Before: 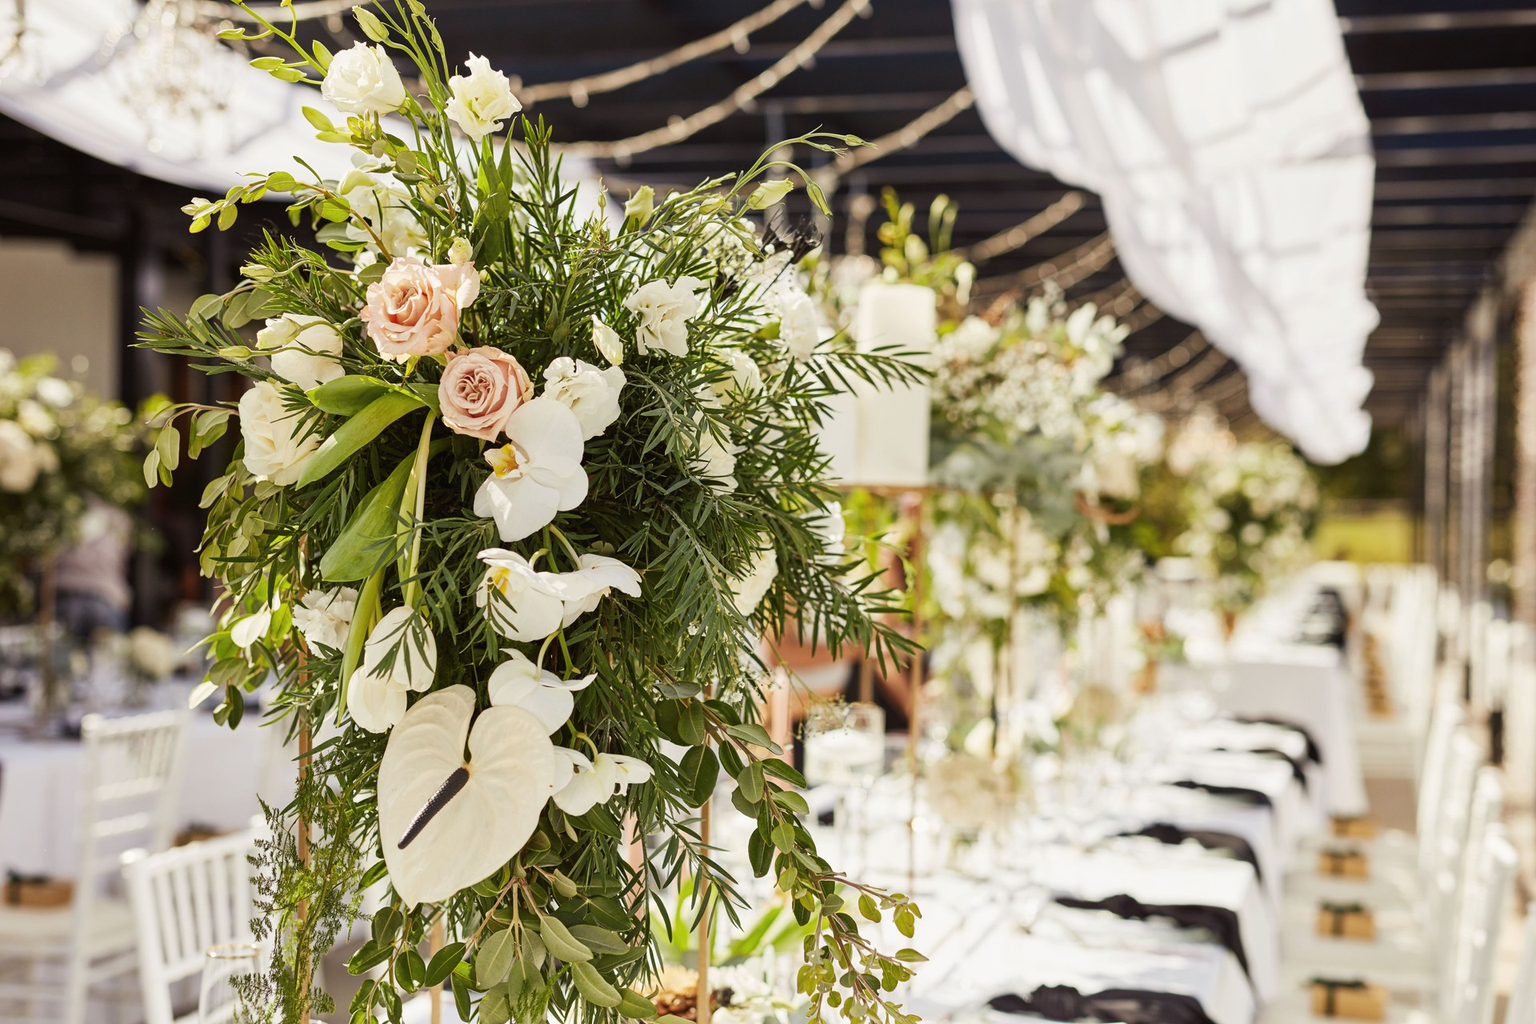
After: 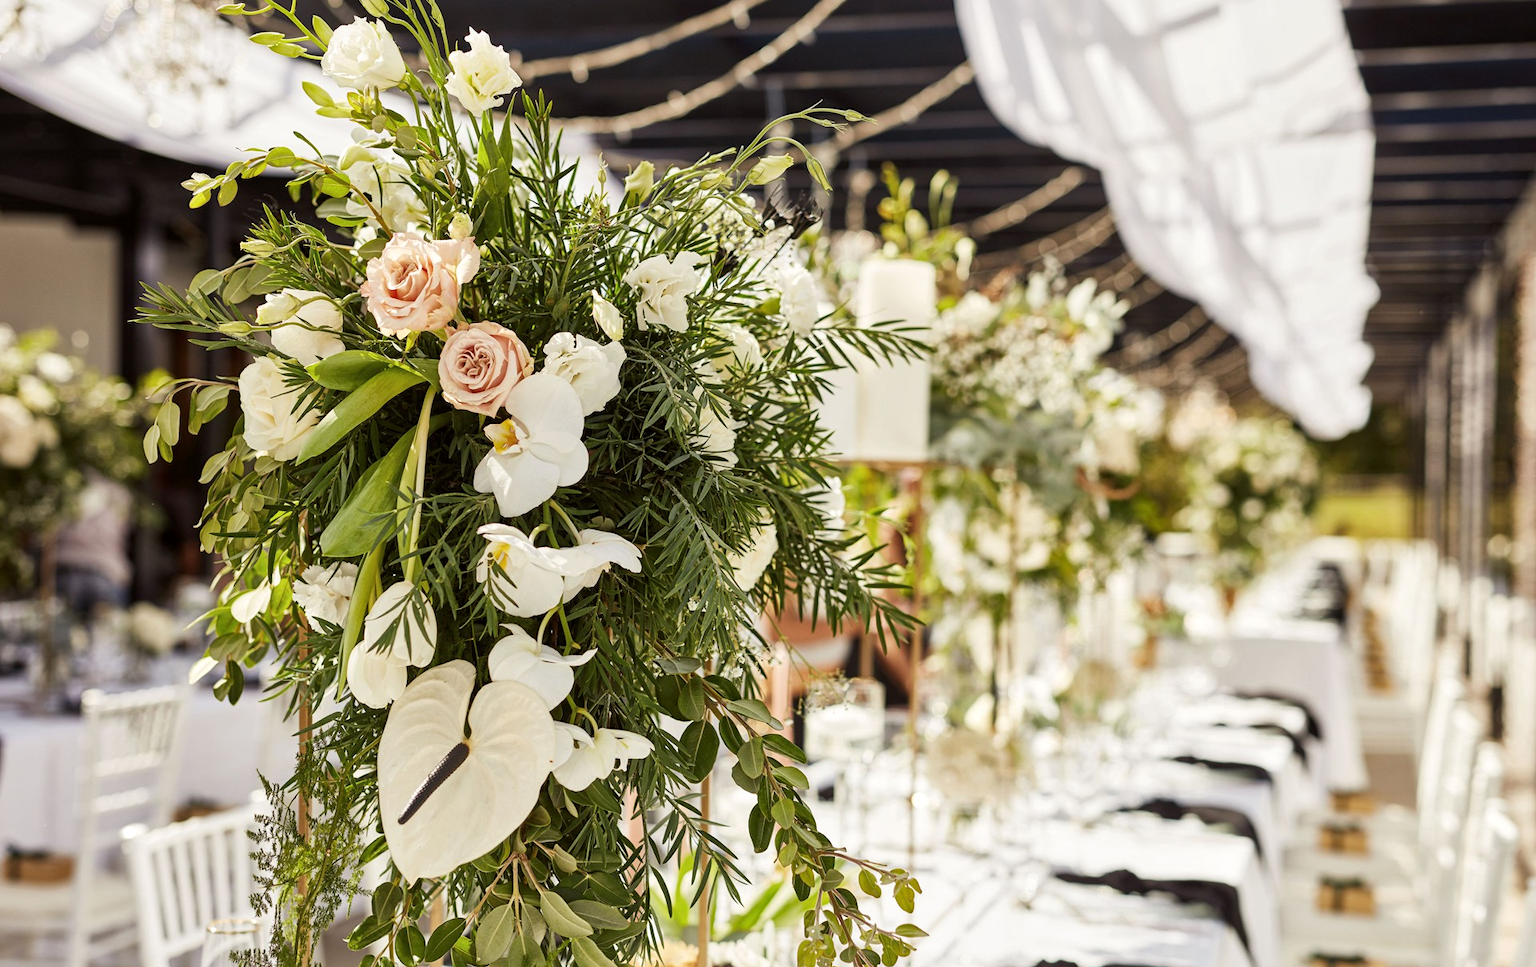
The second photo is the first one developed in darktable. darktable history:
local contrast: mode bilateral grid, contrast 20, coarseness 50, detail 132%, midtone range 0.2
crop and rotate: top 2.479%, bottom 3.018%
